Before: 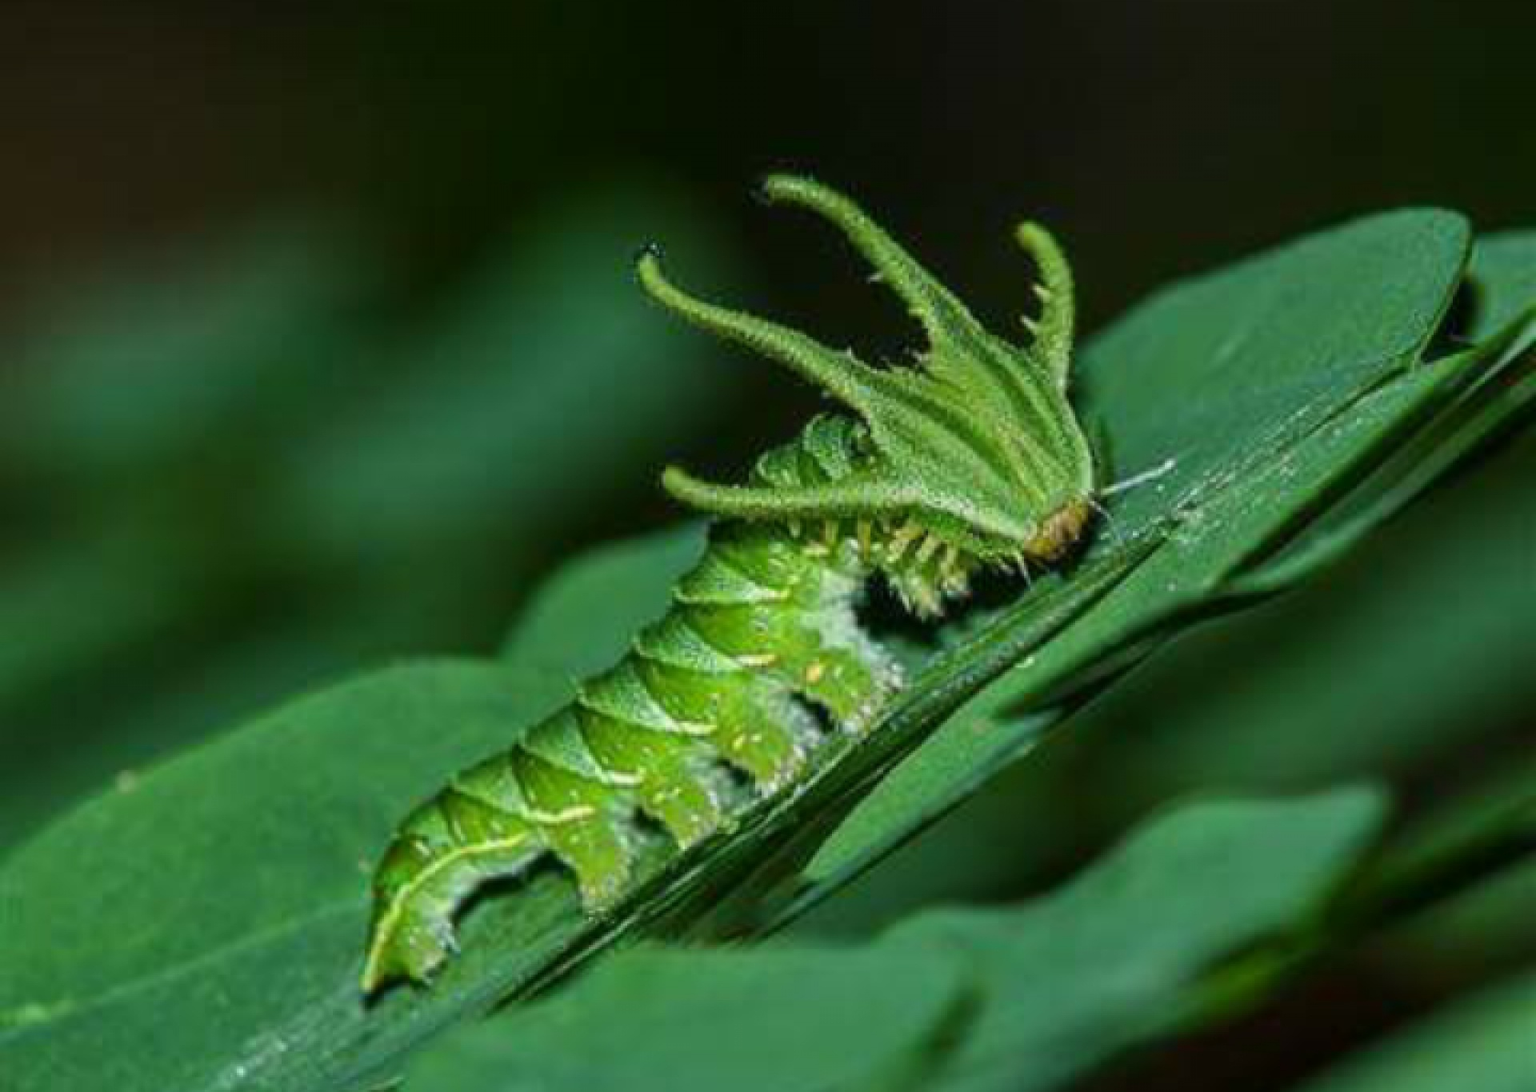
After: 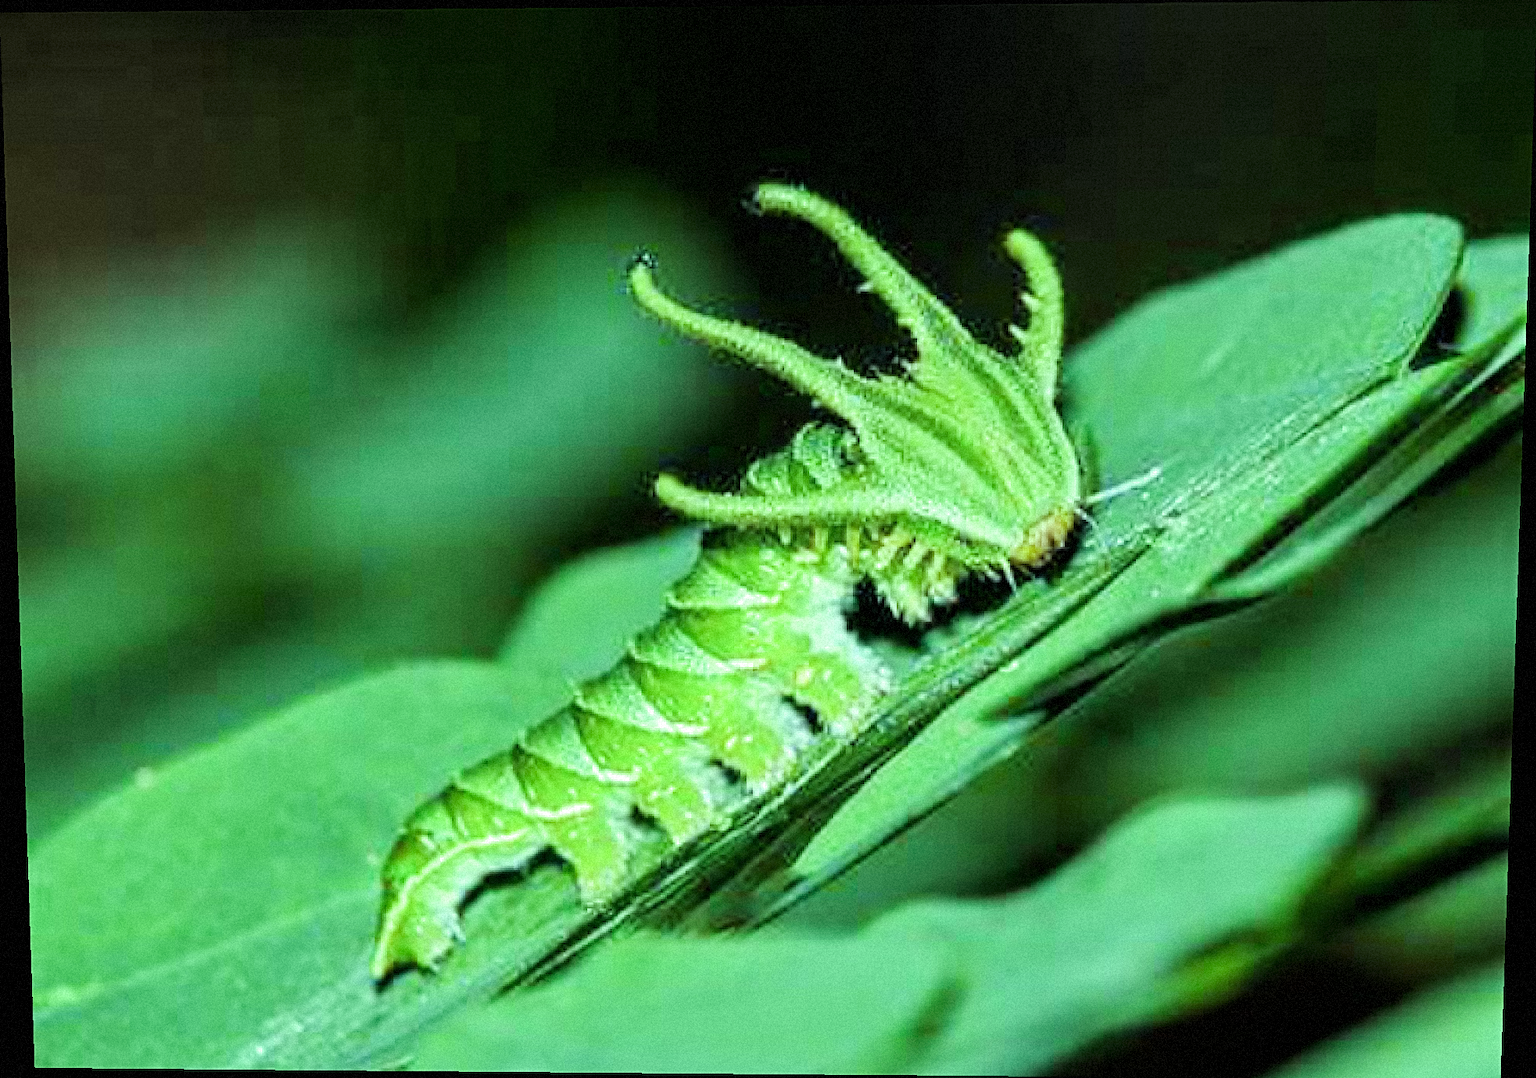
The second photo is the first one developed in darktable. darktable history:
grain: mid-tones bias 0%
color balance: mode lift, gamma, gain (sRGB), lift [0.997, 0.979, 1.021, 1.011], gamma [1, 1.084, 0.916, 0.998], gain [1, 0.87, 1.13, 1.101], contrast 4.55%, contrast fulcrum 38.24%, output saturation 104.09%
rotate and perspective: lens shift (vertical) 0.048, lens shift (horizontal) -0.024, automatic cropping off
sharpen: on, module defaults
exposure: black level correction 0, exposure 1.45 EV, compensate exposure bias true, compensate highlight preservation false
filmic rgb: black relative exposure -5 EV, hardness 2.88, contrast 1.1
